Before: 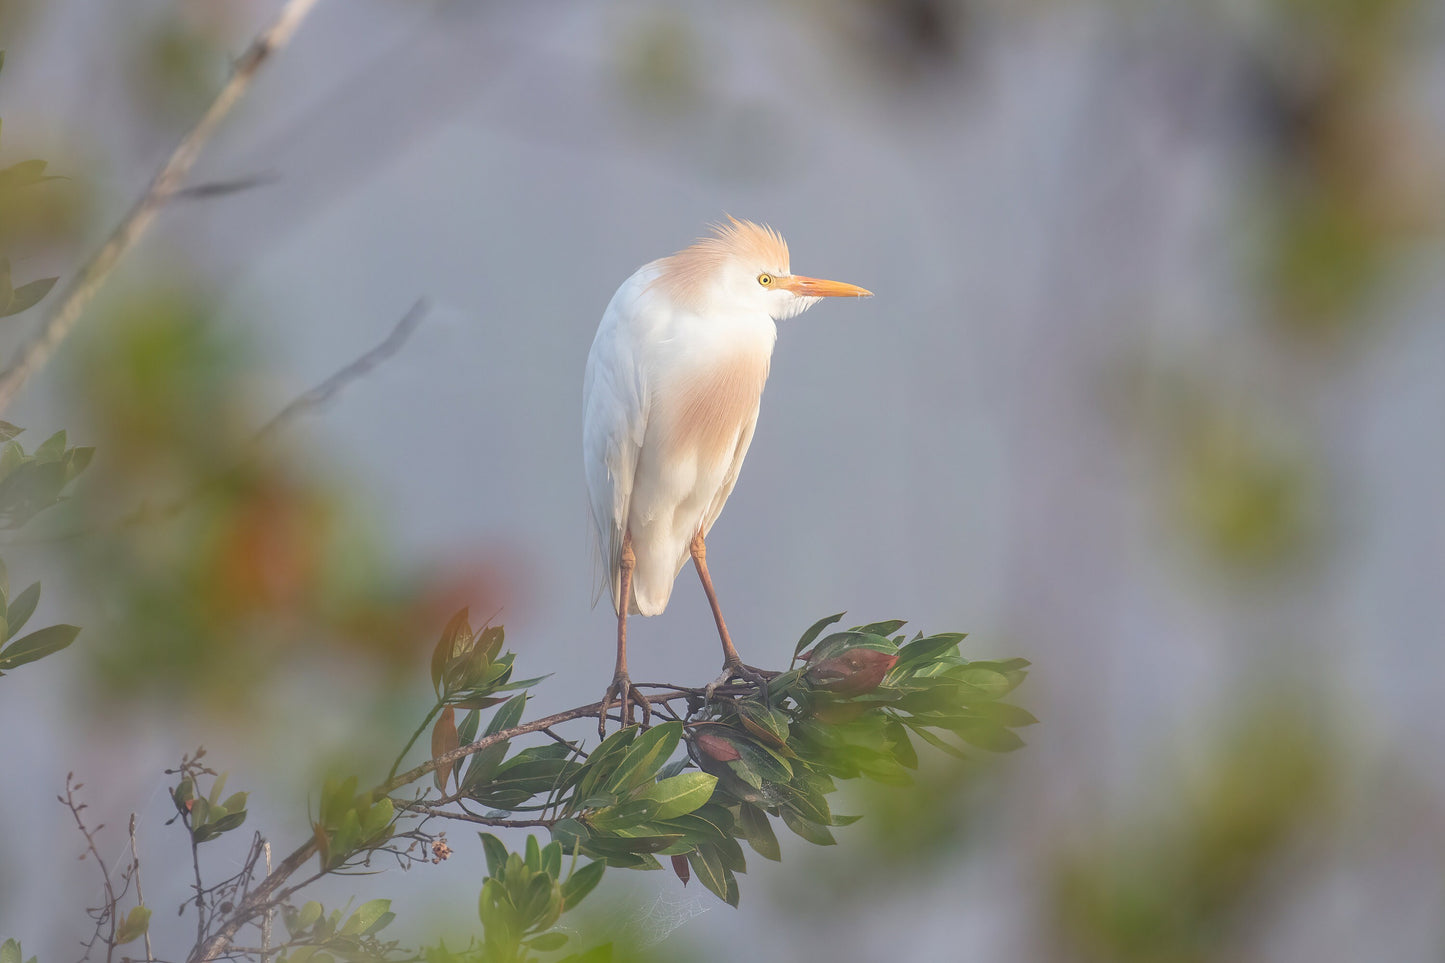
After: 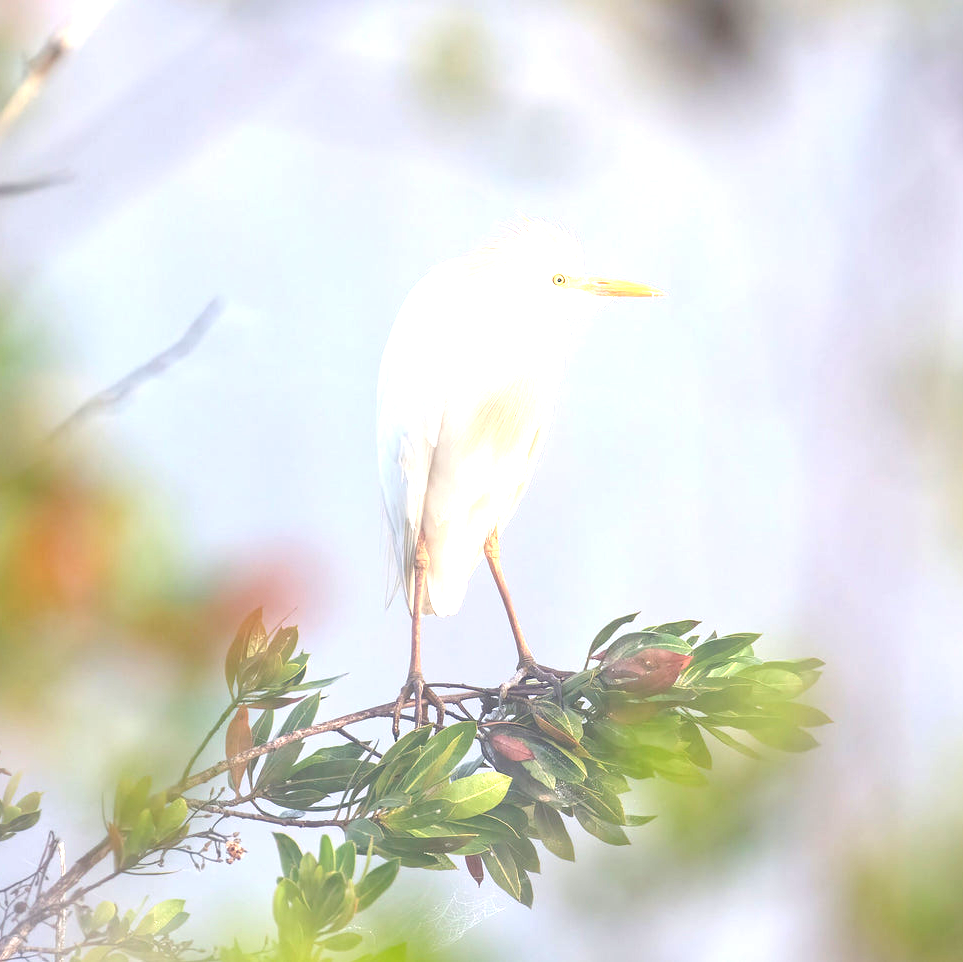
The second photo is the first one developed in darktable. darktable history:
exposure: exposure 1.482 EV, compensate highlight preservation false
crop and rotate: left 14.292%, right 19.036%
